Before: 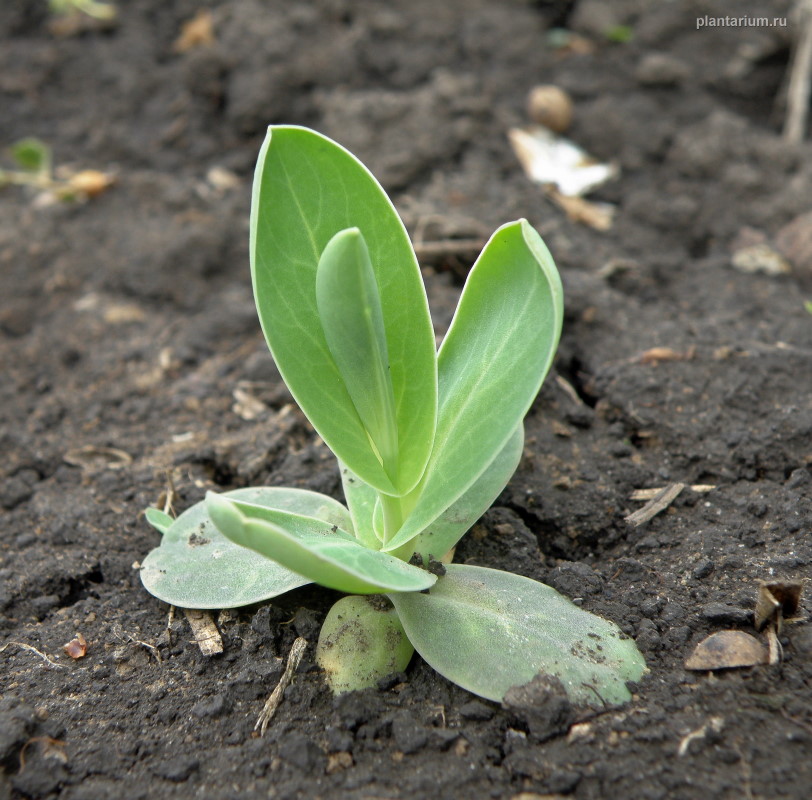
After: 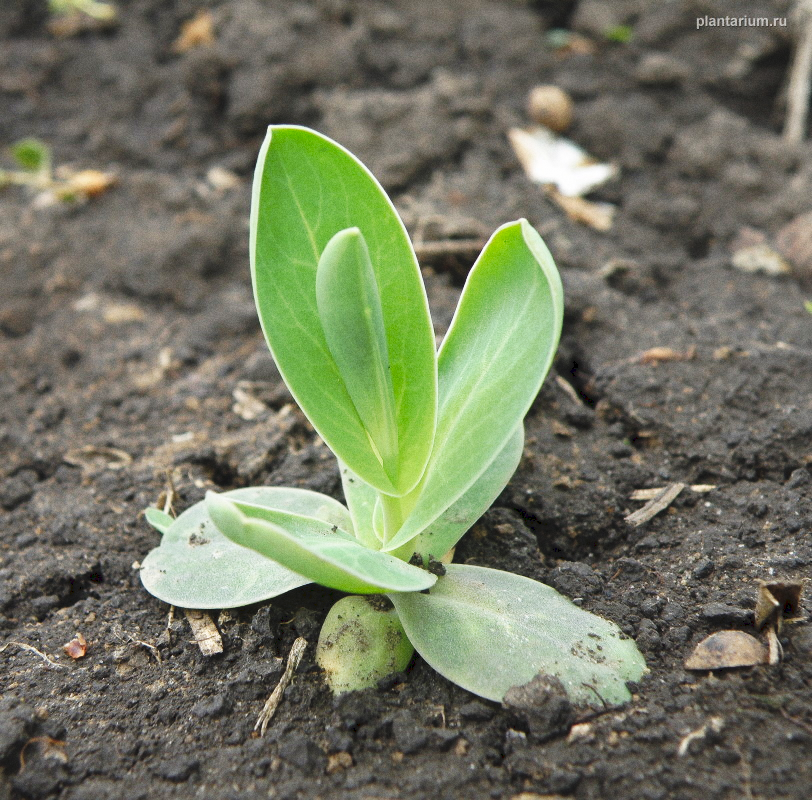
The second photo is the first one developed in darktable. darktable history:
tone curve: curves: ch0 [(0, 0) (0.003, 0.065) (0.011, 0.072) (0.025, 0.09) (0.044, 0.104) (0.069, 0.116) (0.1, 0.127) (0.136, 0.15) (0.177, 0.184) (0.224, 0.223) (0.277, 0.28) (0.335, 0.361) (0.399, 0.443) (0.468, 0.525) (0.543, 0.616) (0.623, 0.713) (0.709, 0.79) (0.801, 0.866) (0.898, 0.933) (1, 1)], preserve colors none
grain: coarseness 7.08 ISO, strength 21.67%, mid-tones bias 59.58%
